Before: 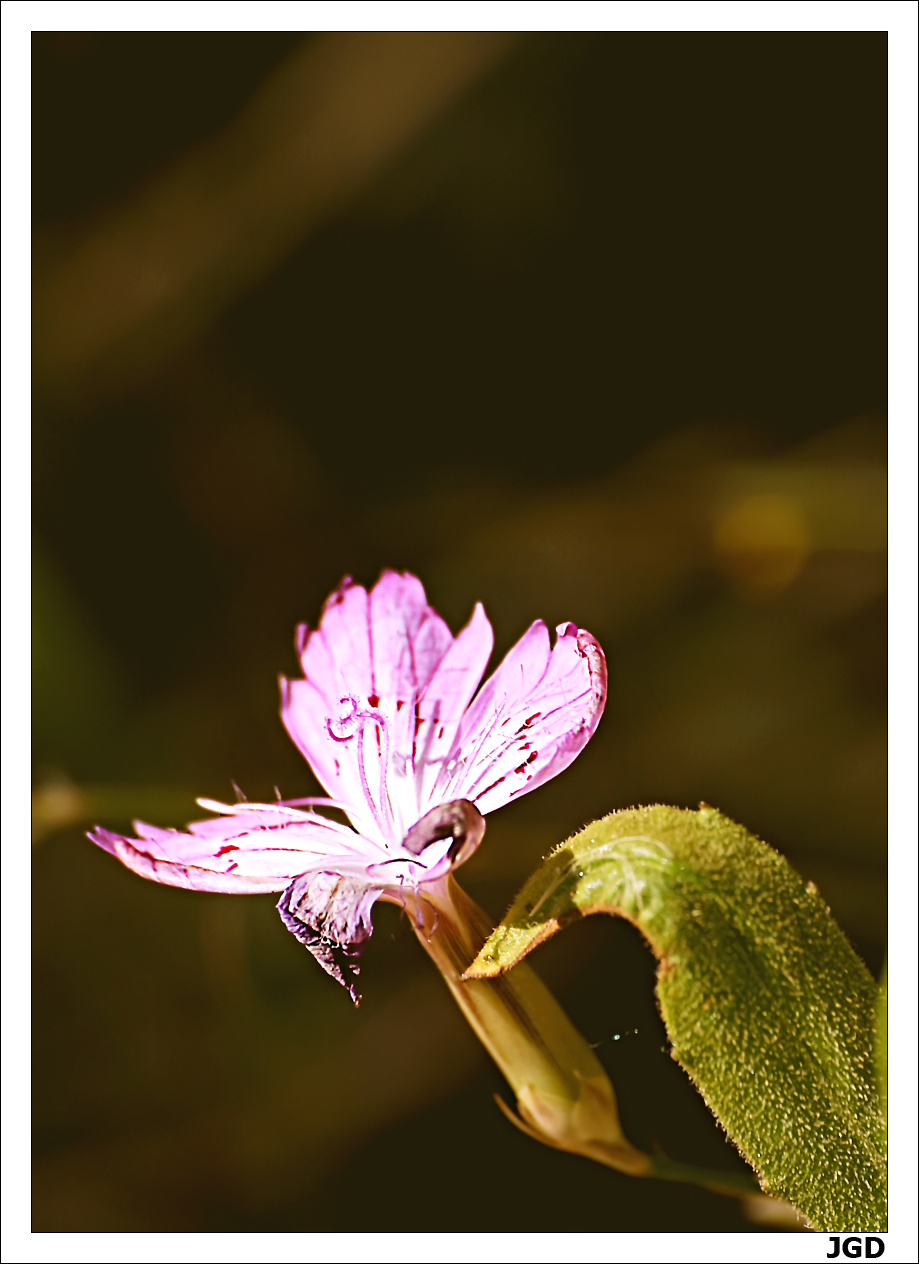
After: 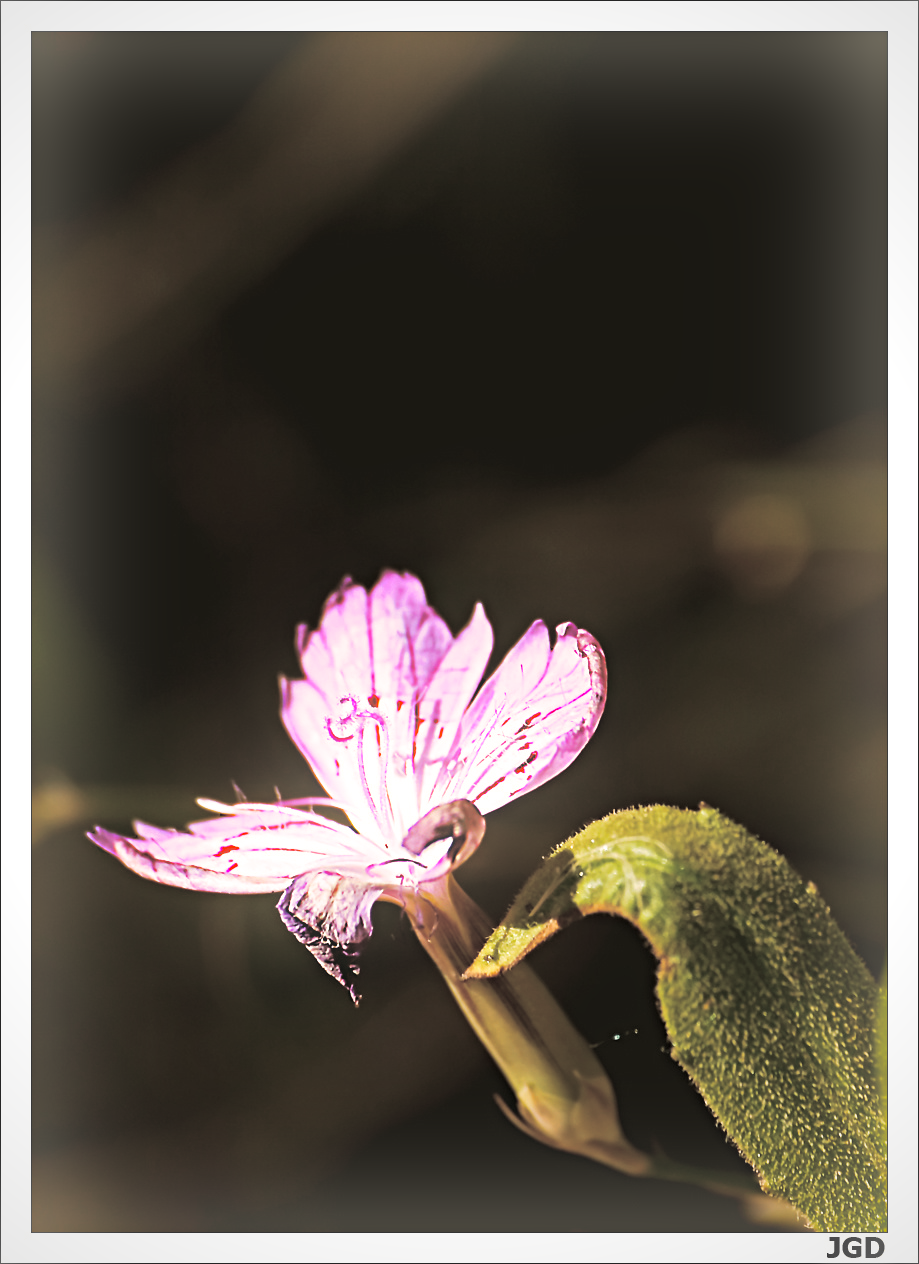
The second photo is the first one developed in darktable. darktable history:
haze removal: compatibility mode true, adaptive false
tone equalizer: on, module defaults
bloom: size 13.65%, threshold 98.39%, strength 4.82%
vignetting: brightness -0.233, saturation 0.141
split-toning: shadows › hue 43.2°, shadows › saturation 0, highlights › hue 50.4°, highlights › saturation 1
